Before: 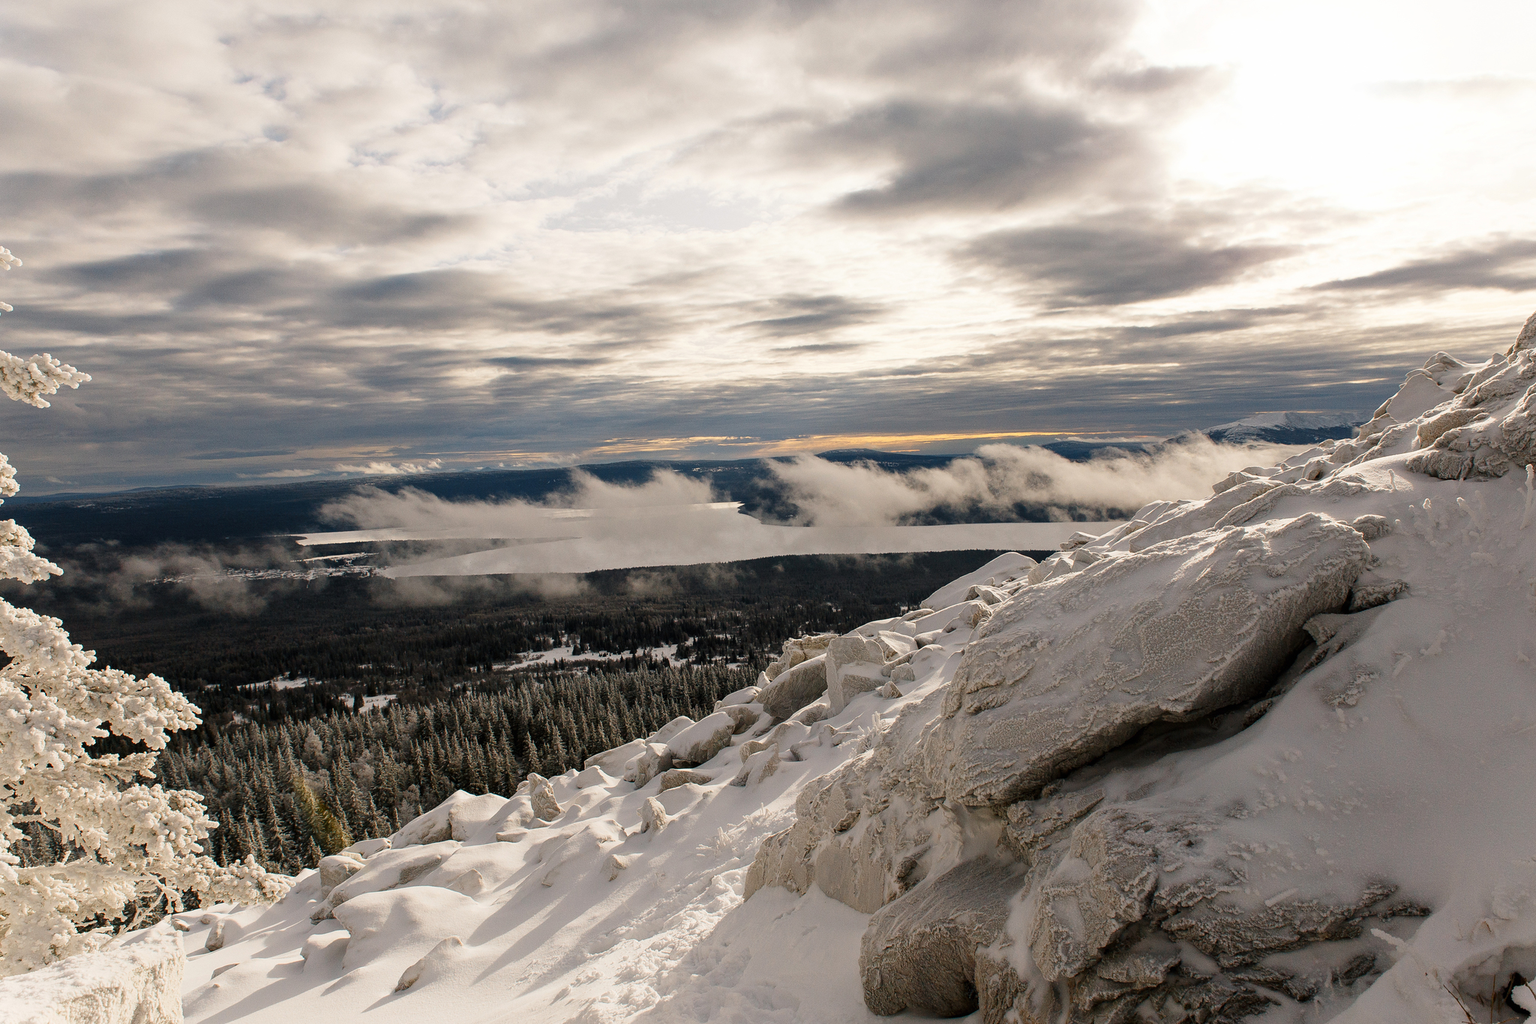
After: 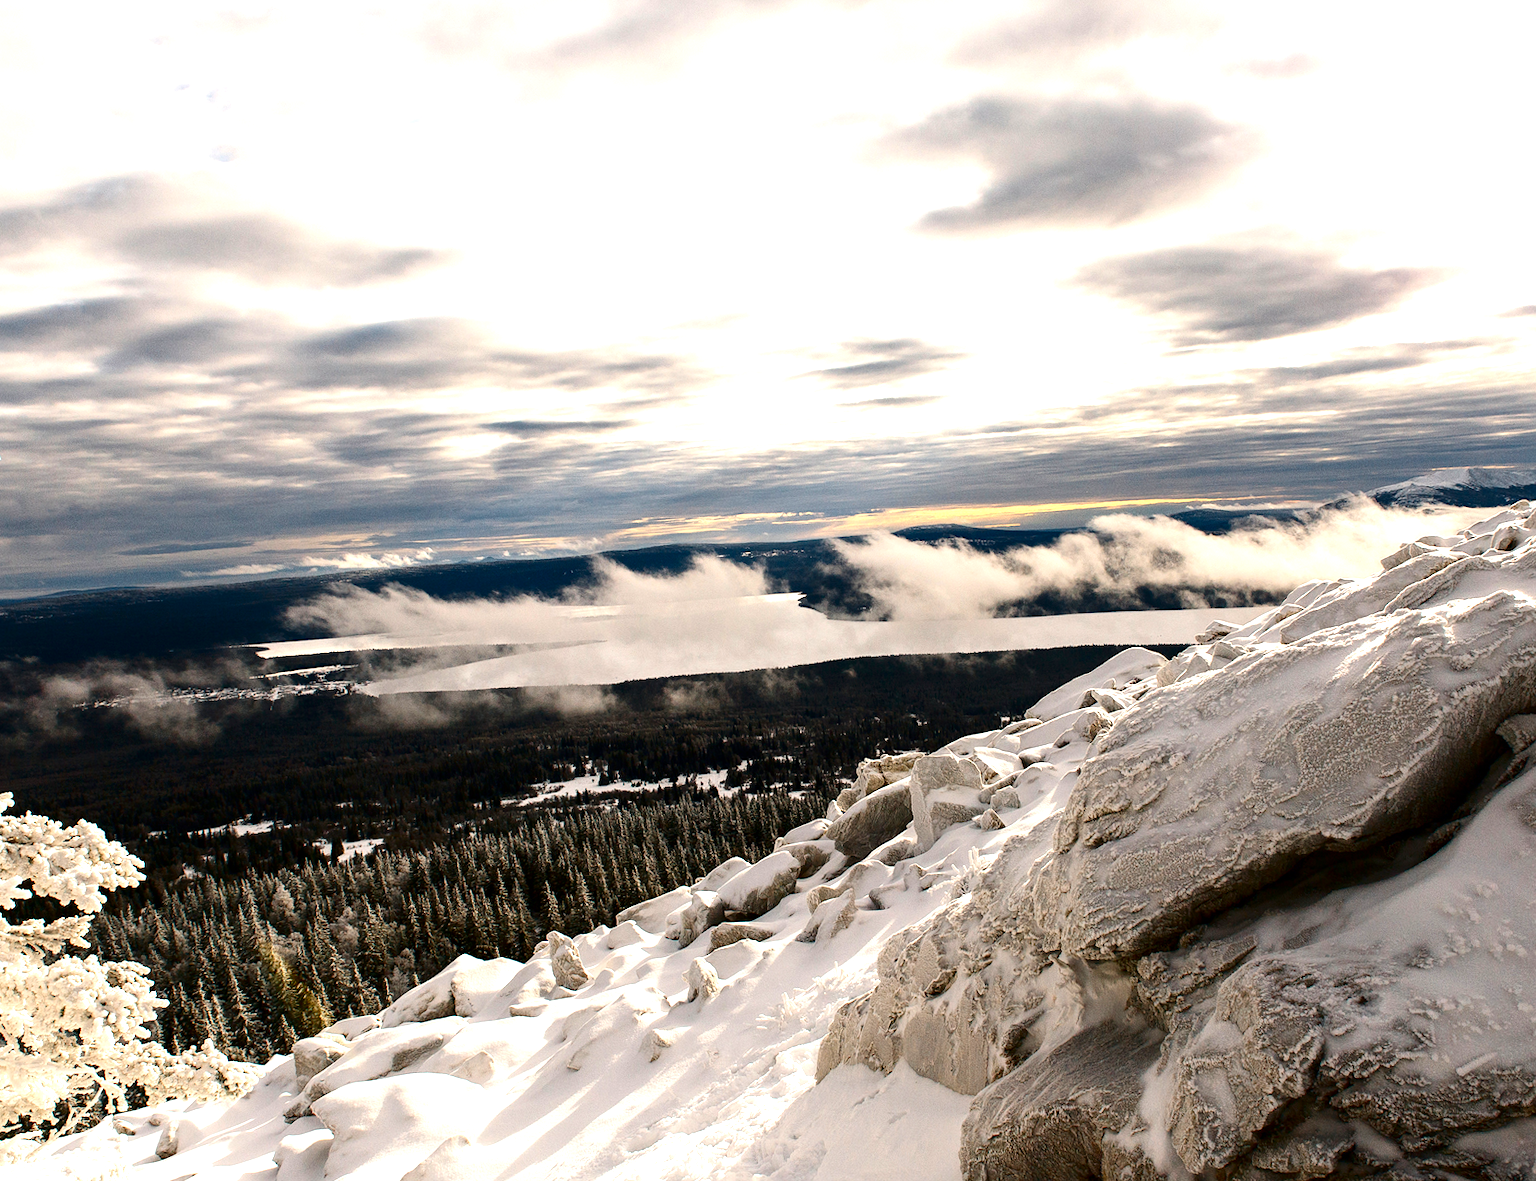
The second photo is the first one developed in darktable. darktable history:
exposure: exposure 0.994 EV, compensate exposure bias true, compensate highlight preservation false
crop and rotate: angle 1.25°, left 4.358%, top 0.482%, right 11.611%, bottom 2.6%
contrast brightness saturation: contrast 0.187, brightness -0.223, saturation 0.108
